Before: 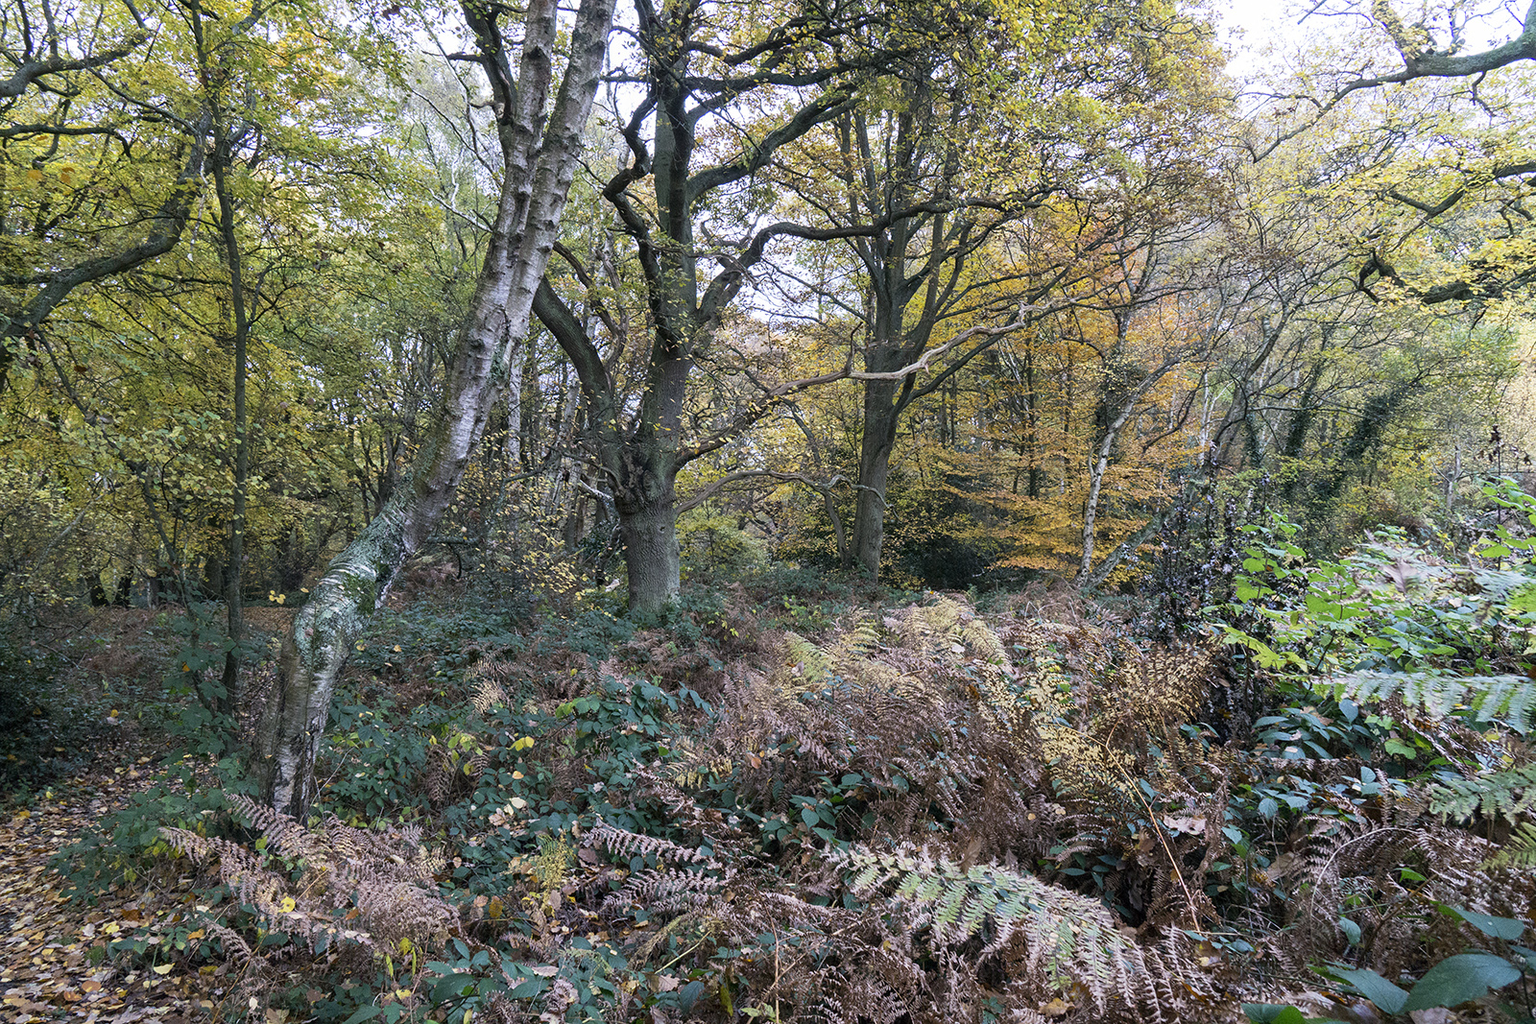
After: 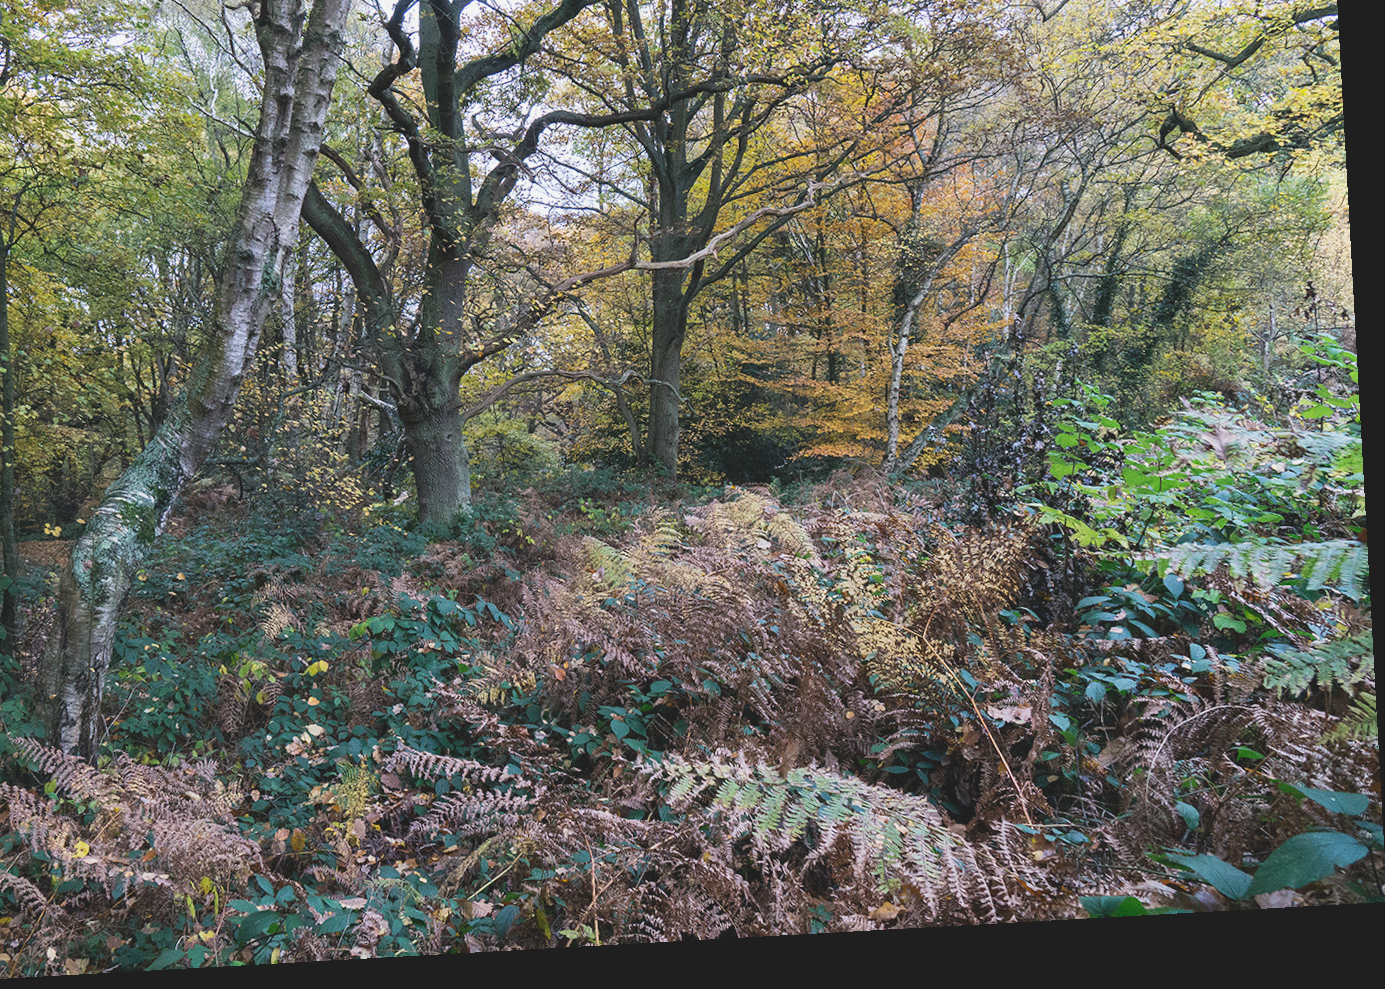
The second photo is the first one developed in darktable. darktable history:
exposure: black level correction -0.015, exposure -0.125 EV, compensate highlight preservation false
crop: left 16.315%, top 14.246%
rotate and perspective: rotation -3.18°, automatic cropping off
